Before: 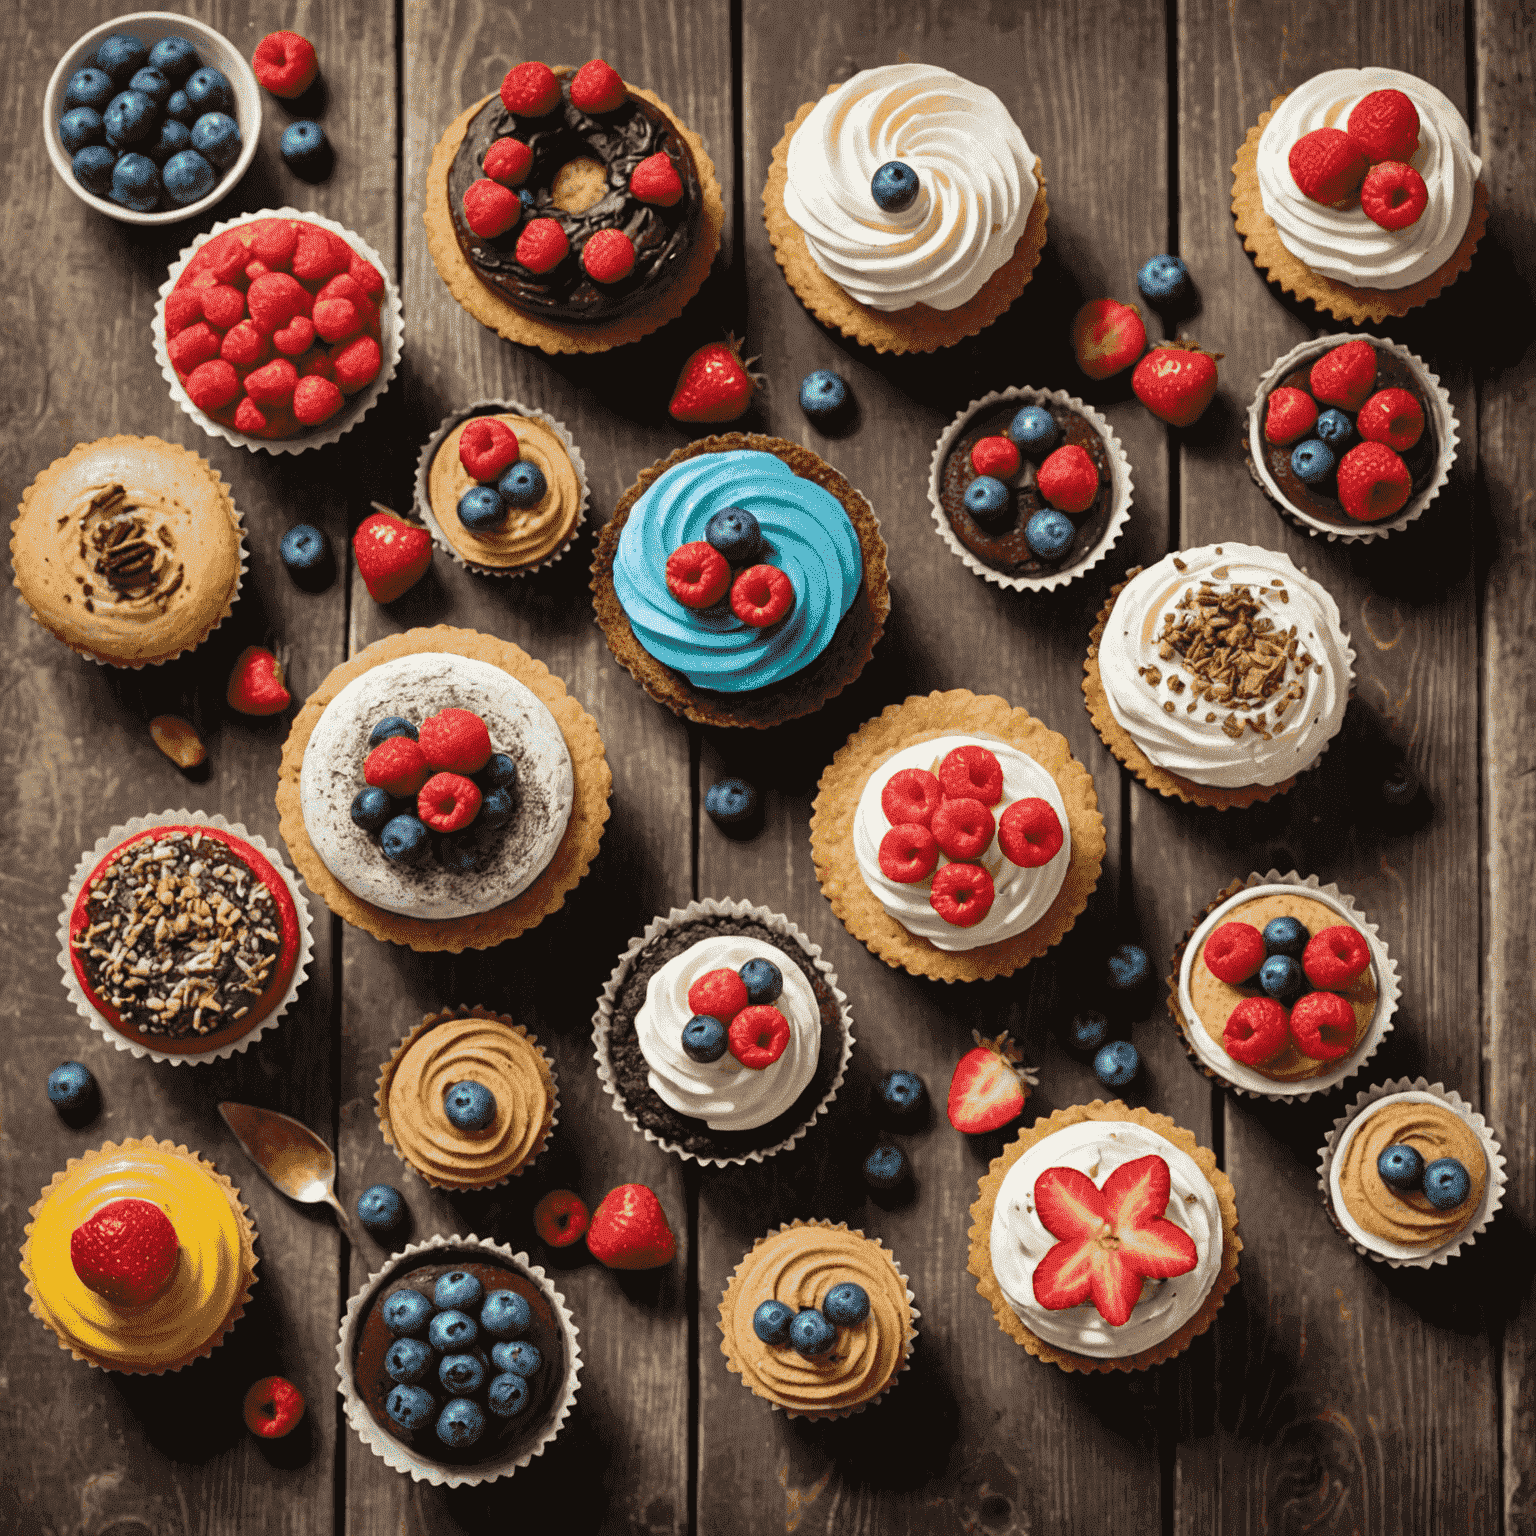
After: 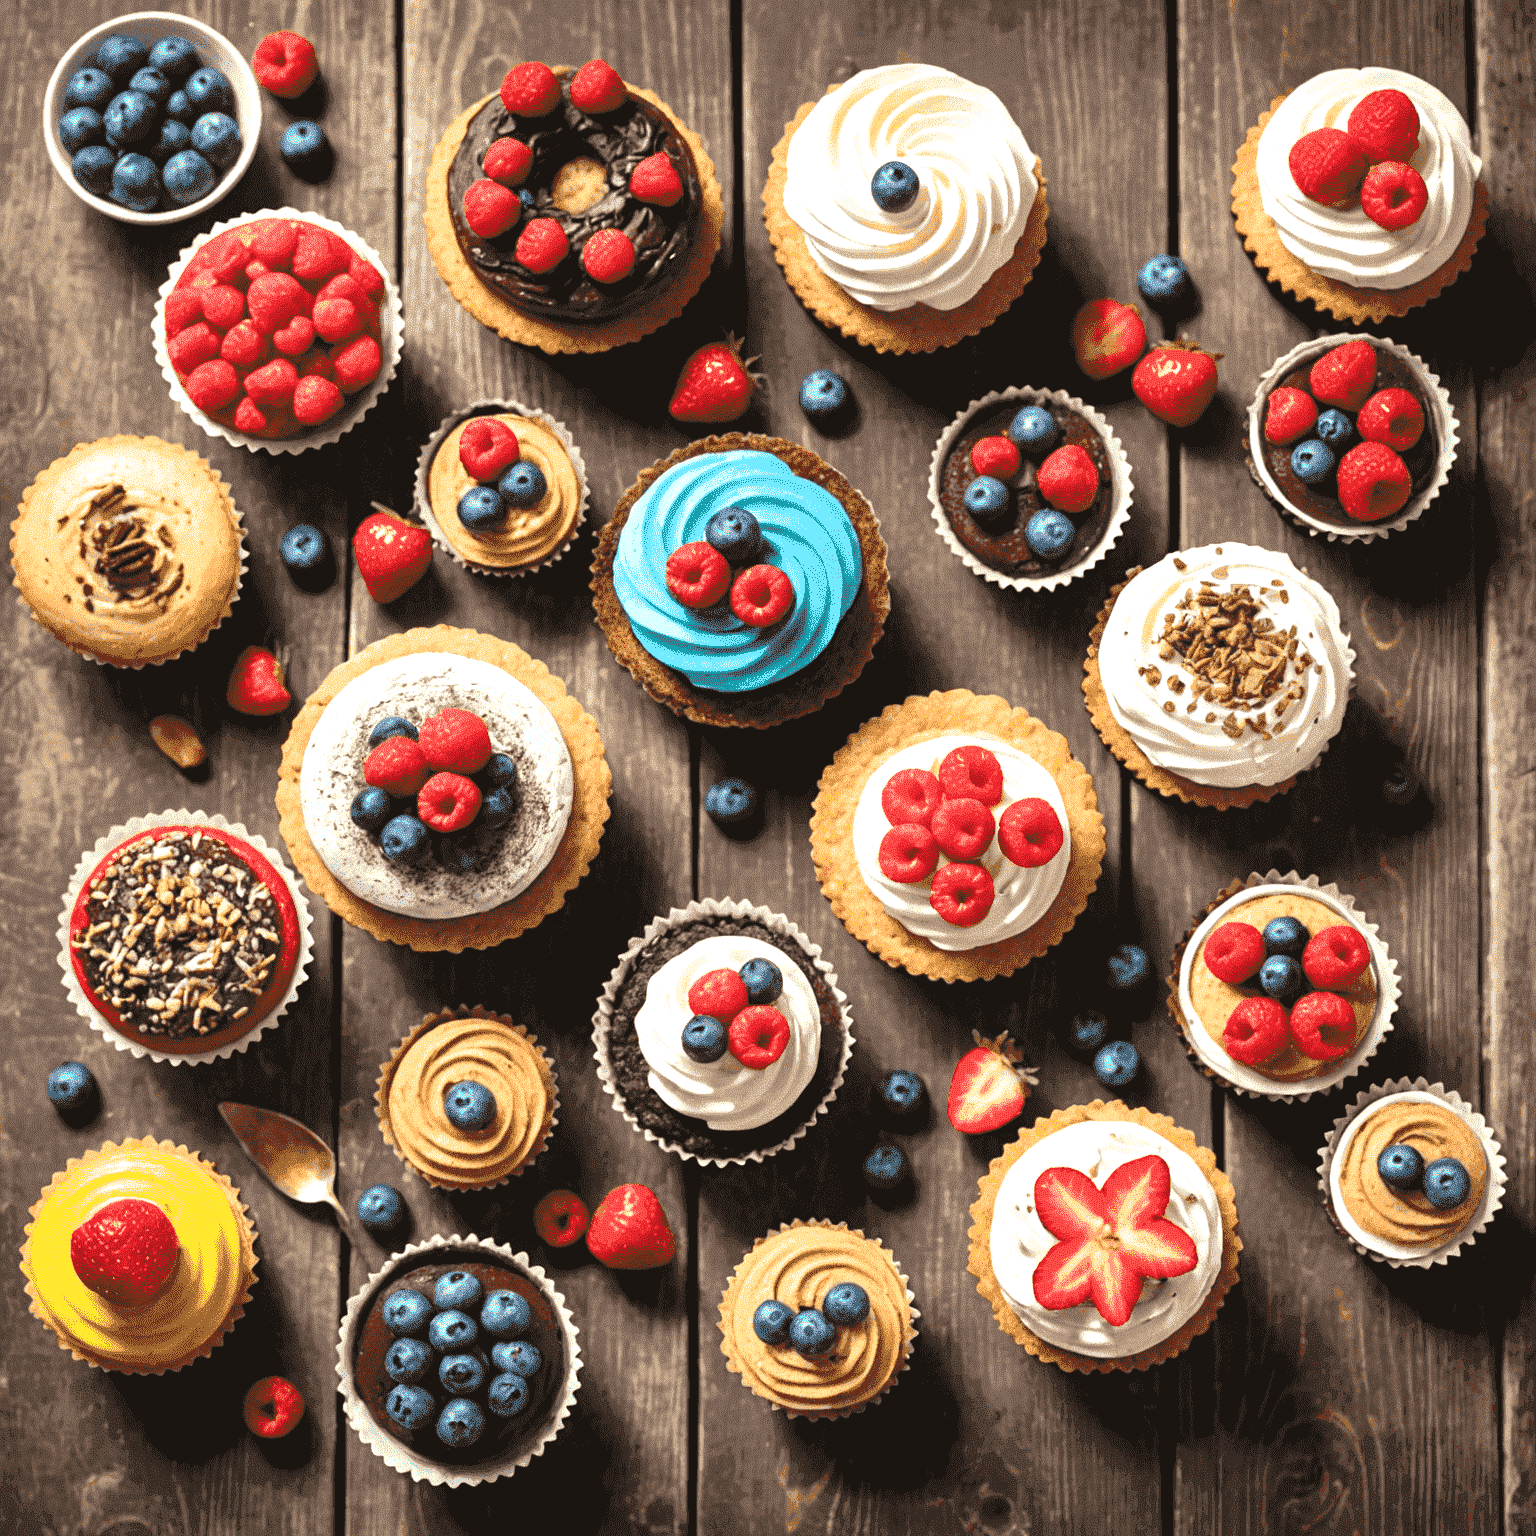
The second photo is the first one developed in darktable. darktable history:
tone equalizer: on, module defaults
exposure: exposure 0.74 EV, compensate highlight preservation false
